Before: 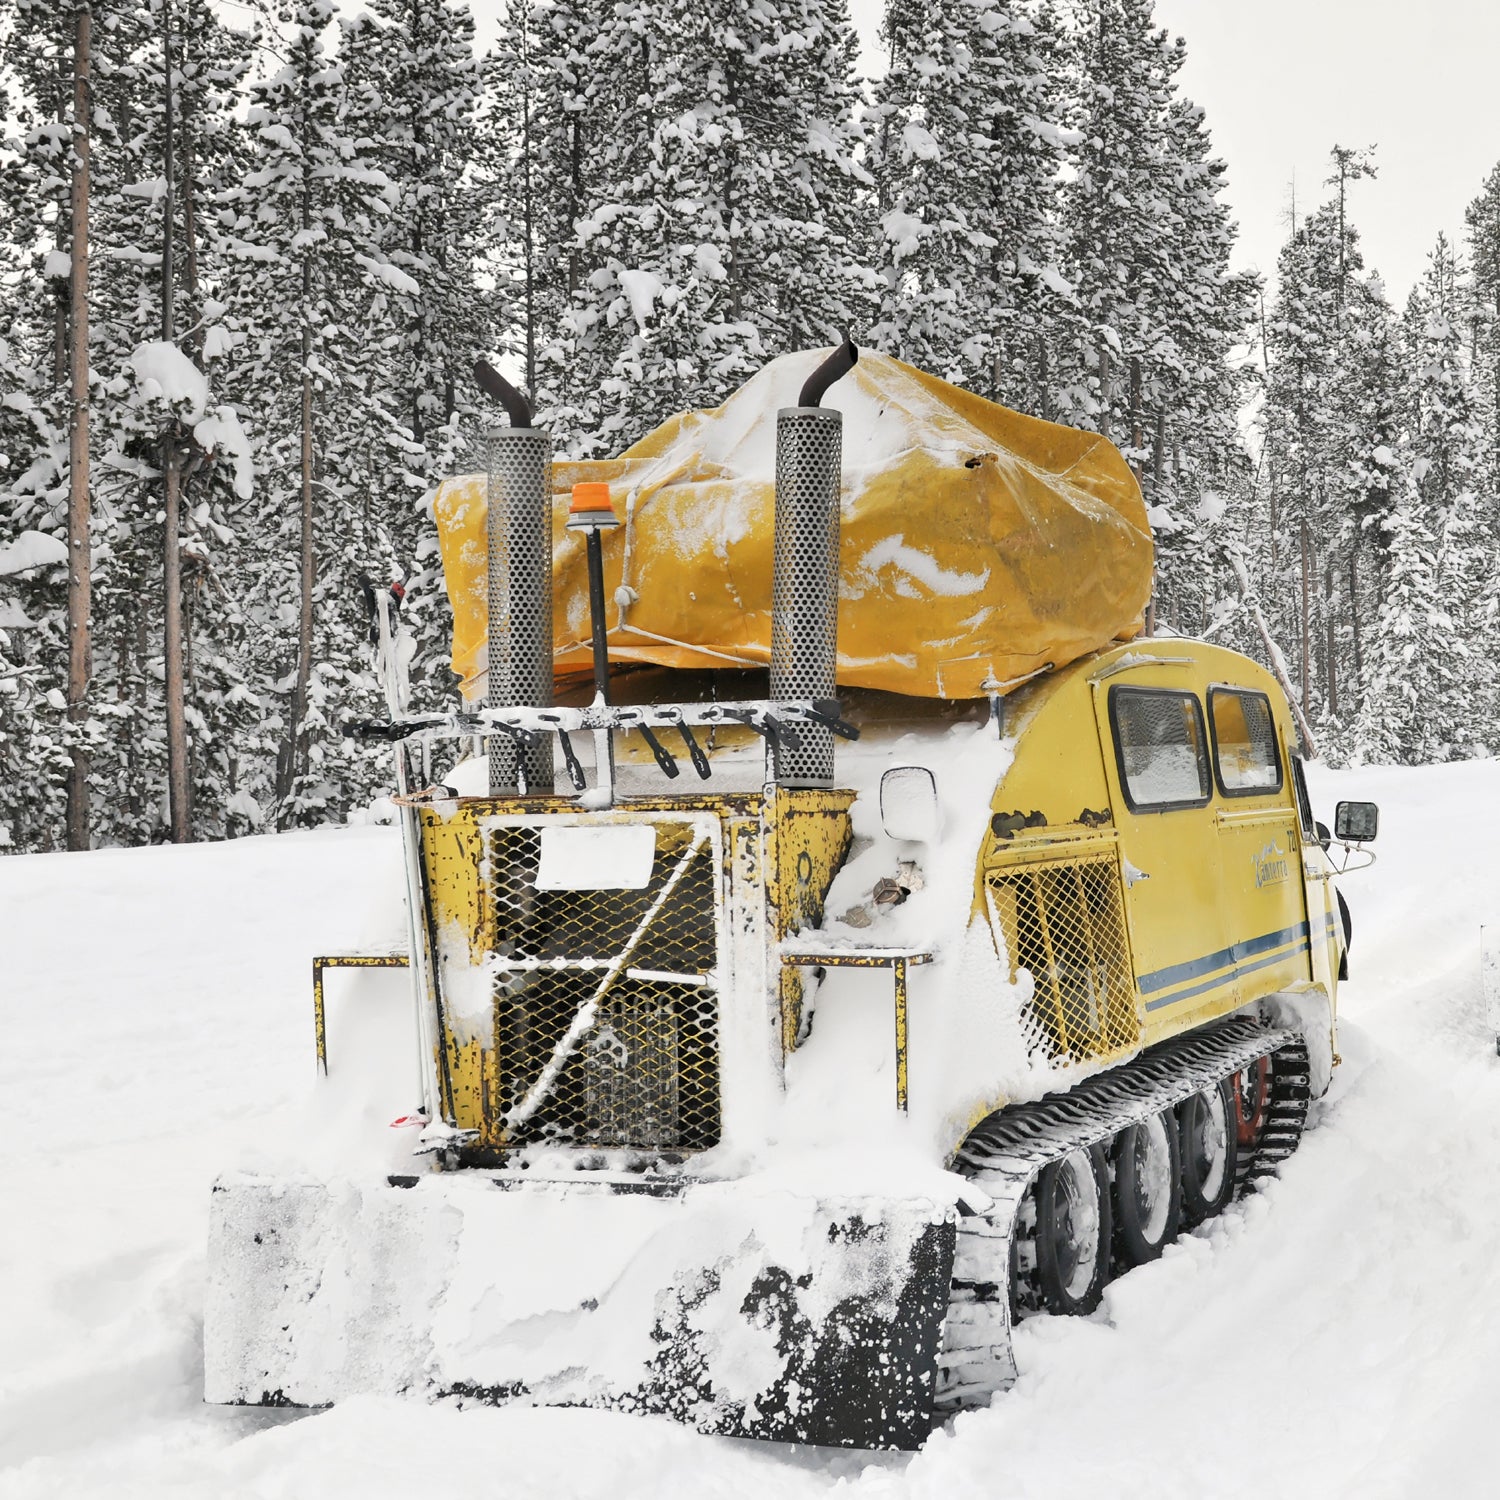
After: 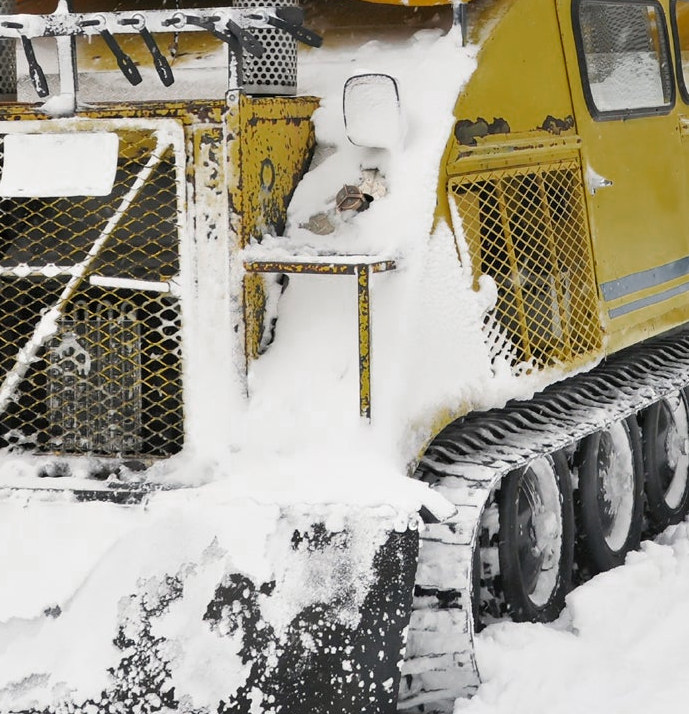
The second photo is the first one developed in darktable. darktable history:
crop: left 35.853%, top 46.235%, right 18.182%, bottom 6.116%
color zones: curves: ch0 [(0, 0.48) (0.209, 0.398) (0.305, 0.332) (0.429, 0.493) (0.571, 0.5) (0.714, 0.5) (0.857, 0.5) (1, 0.48)]; ch1 [(0, 0.633) (0.143, 0.586) (0.286, 0.489) (0.429, 0.448) (0.571, 0.31) (0.714, 0.335) (0.857, 0.492) (1, 0.633)]; ch2 [(0, 0.448) (0.143, 0.498) (0.286, 0.5) (0.429, 0.5) (0.571, 0.5) (0.714, 0.5) (0.857, 0.5) (1, 0.448)]
